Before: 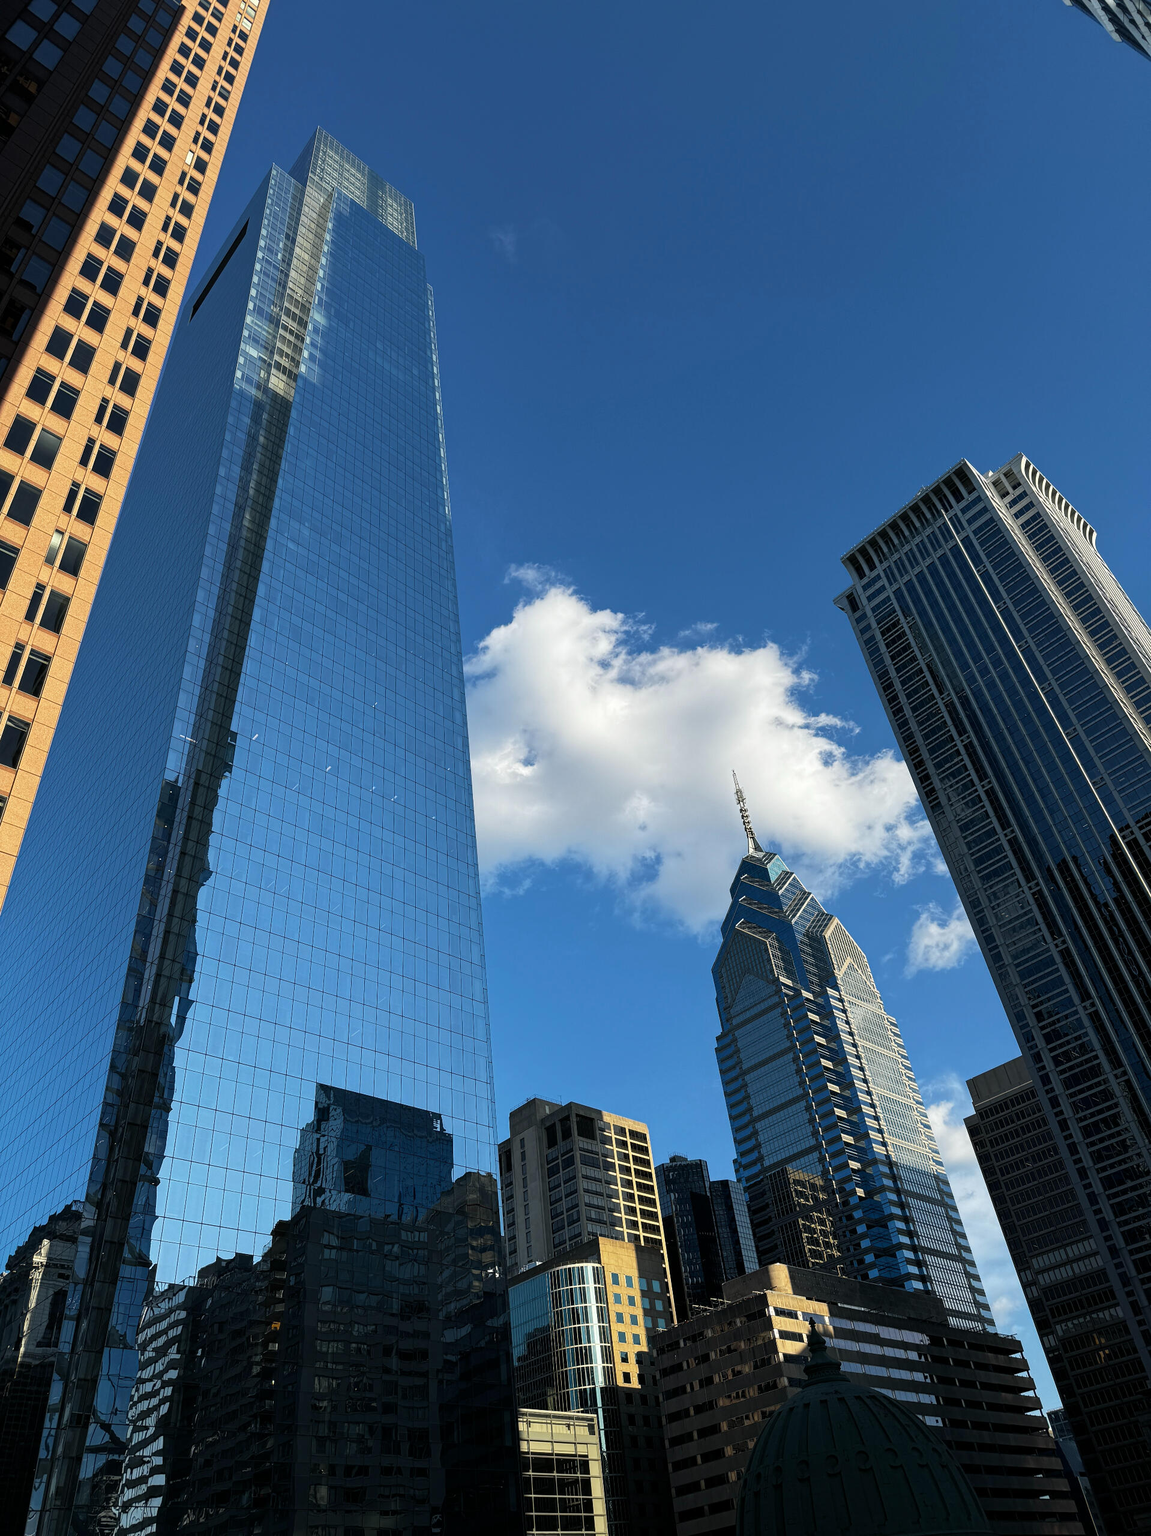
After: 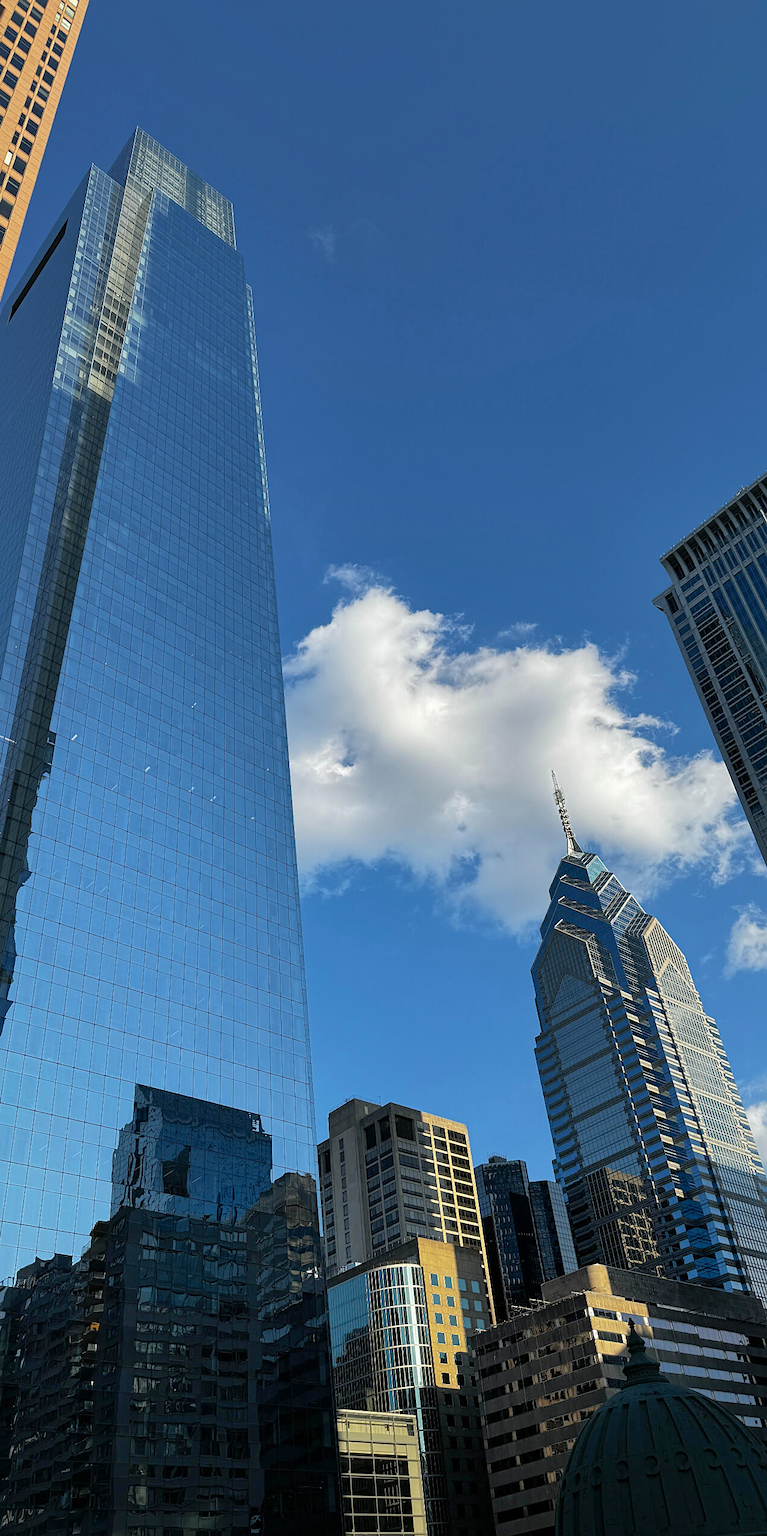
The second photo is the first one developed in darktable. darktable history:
shadows and highlights: on, module defaults
crop and rotate: left 15.754%, right 17.579%
sharpen: amount 0.2
